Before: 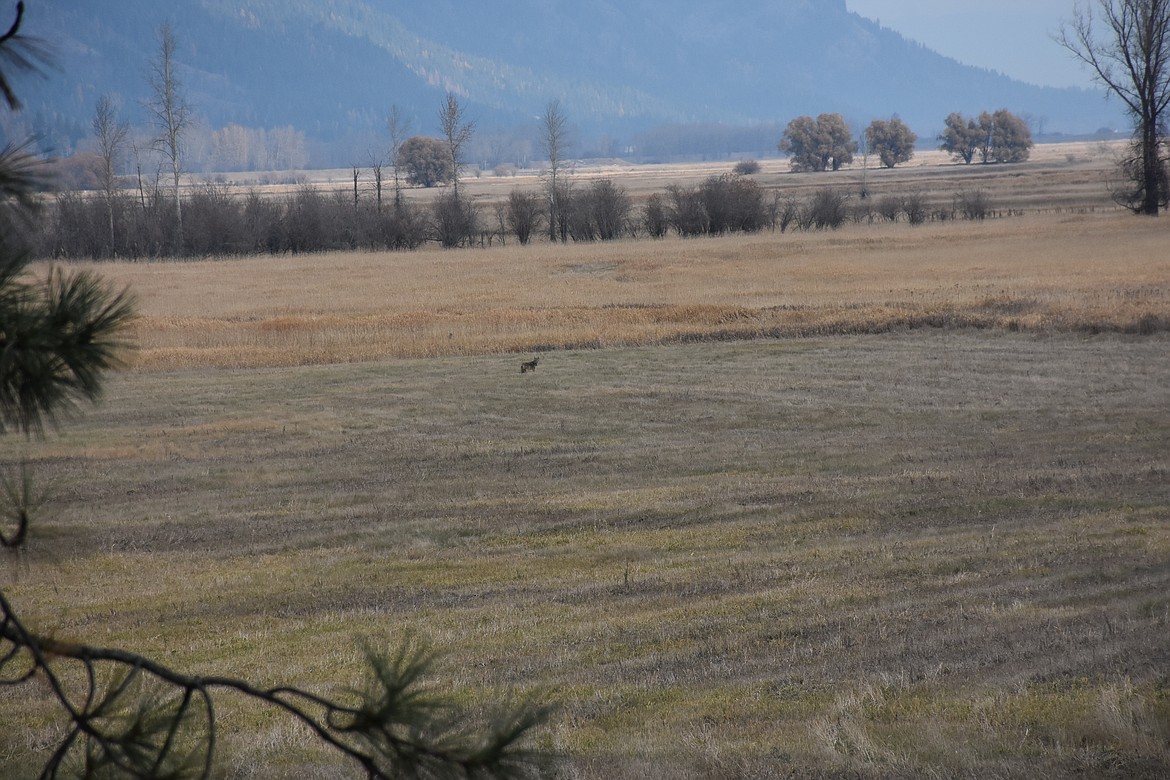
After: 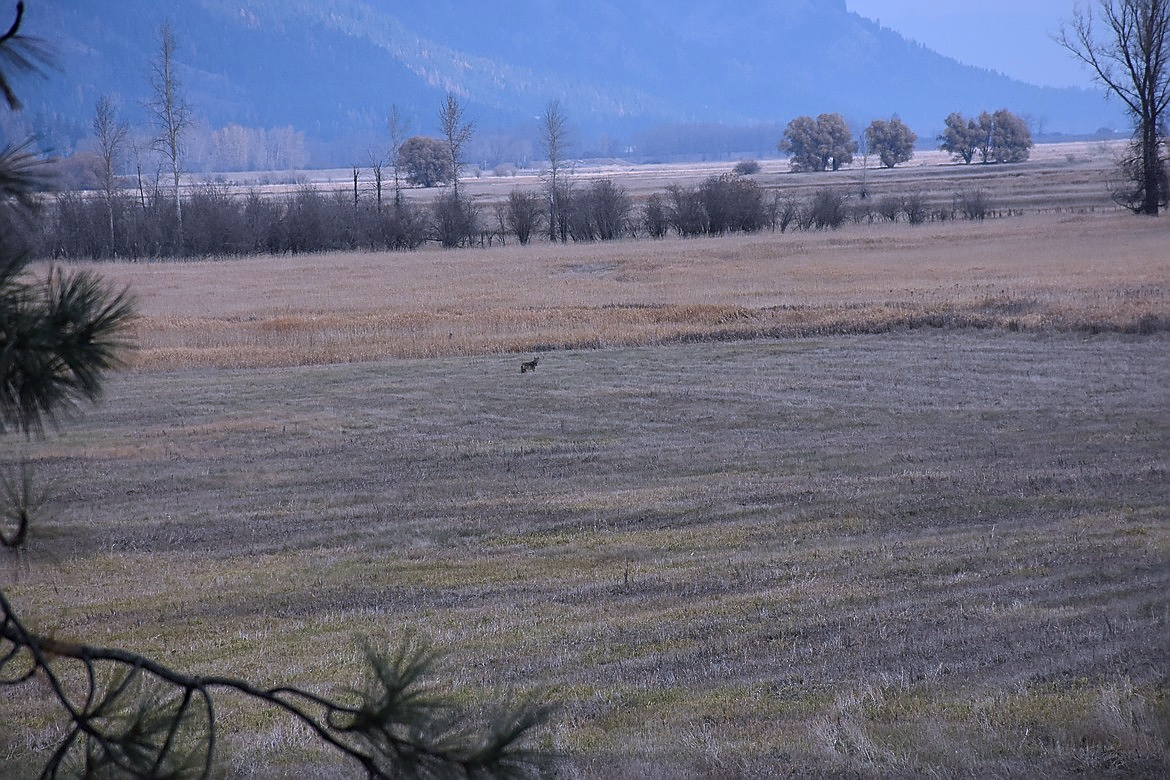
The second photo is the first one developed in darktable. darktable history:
sharpen: on, module defaults
color calibration: illuminant as shot in camera, x 0.379, y 0.396, temperature 4129.95 K
